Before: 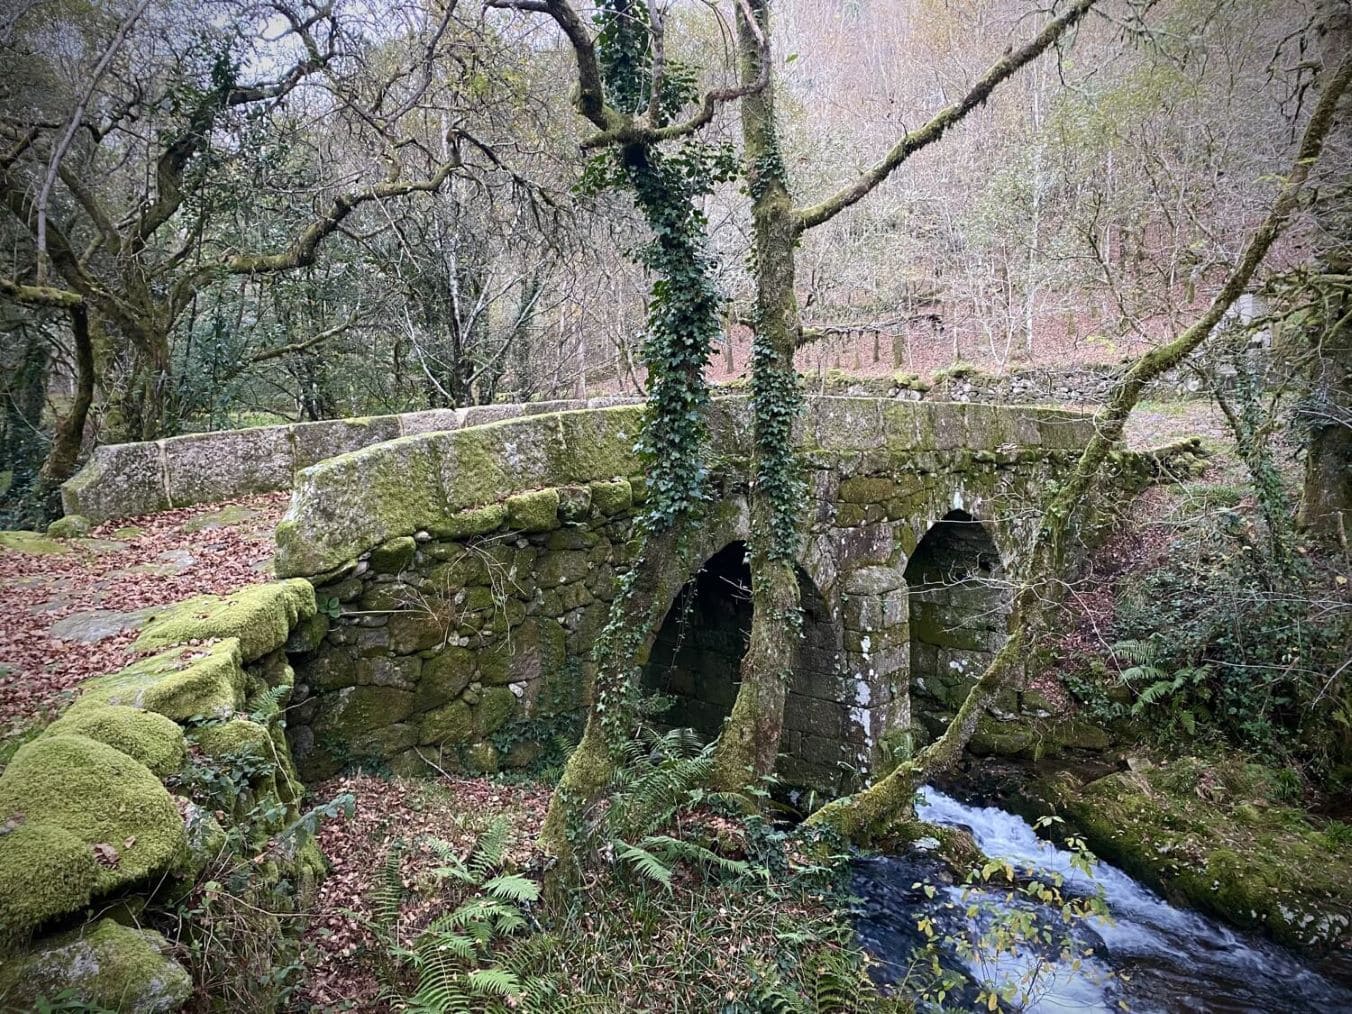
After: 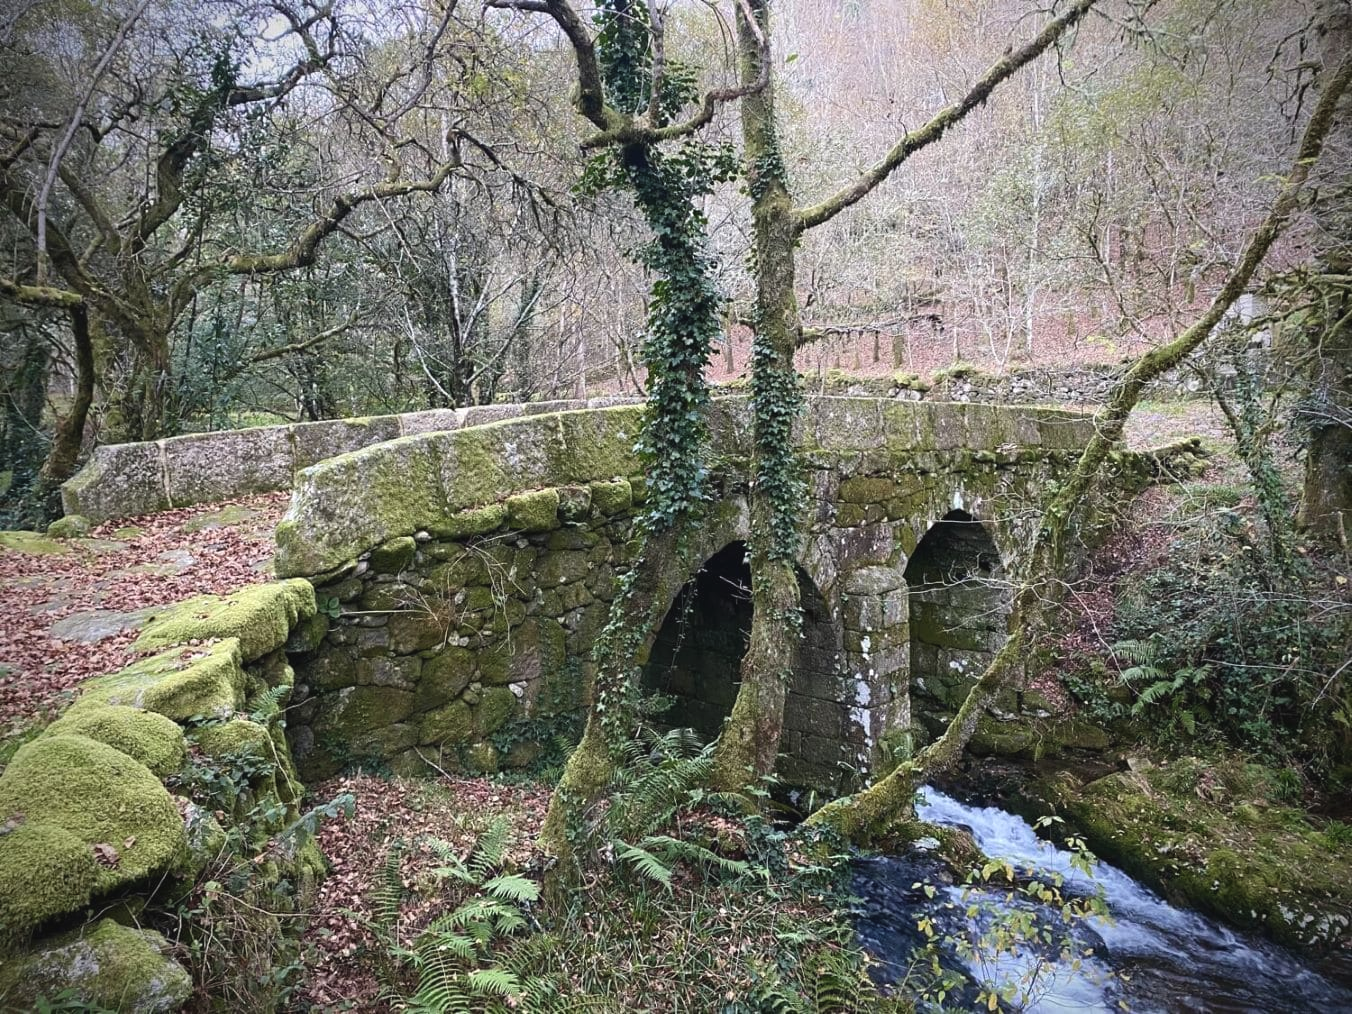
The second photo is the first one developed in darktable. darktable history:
exposure: black level correction -0.004, exposure 0.055 EV, compensate highlight preservation false
